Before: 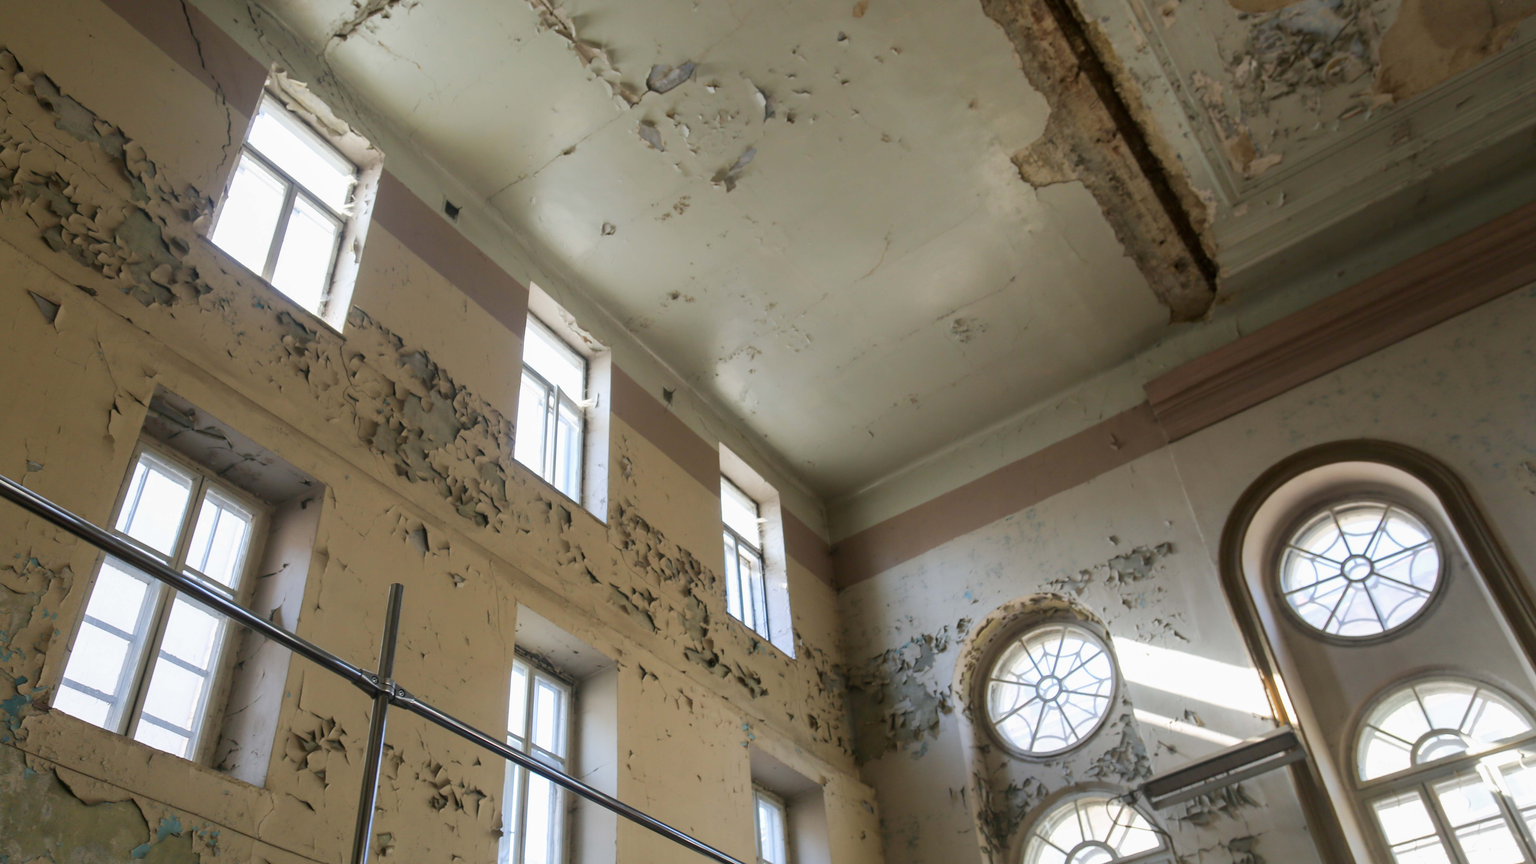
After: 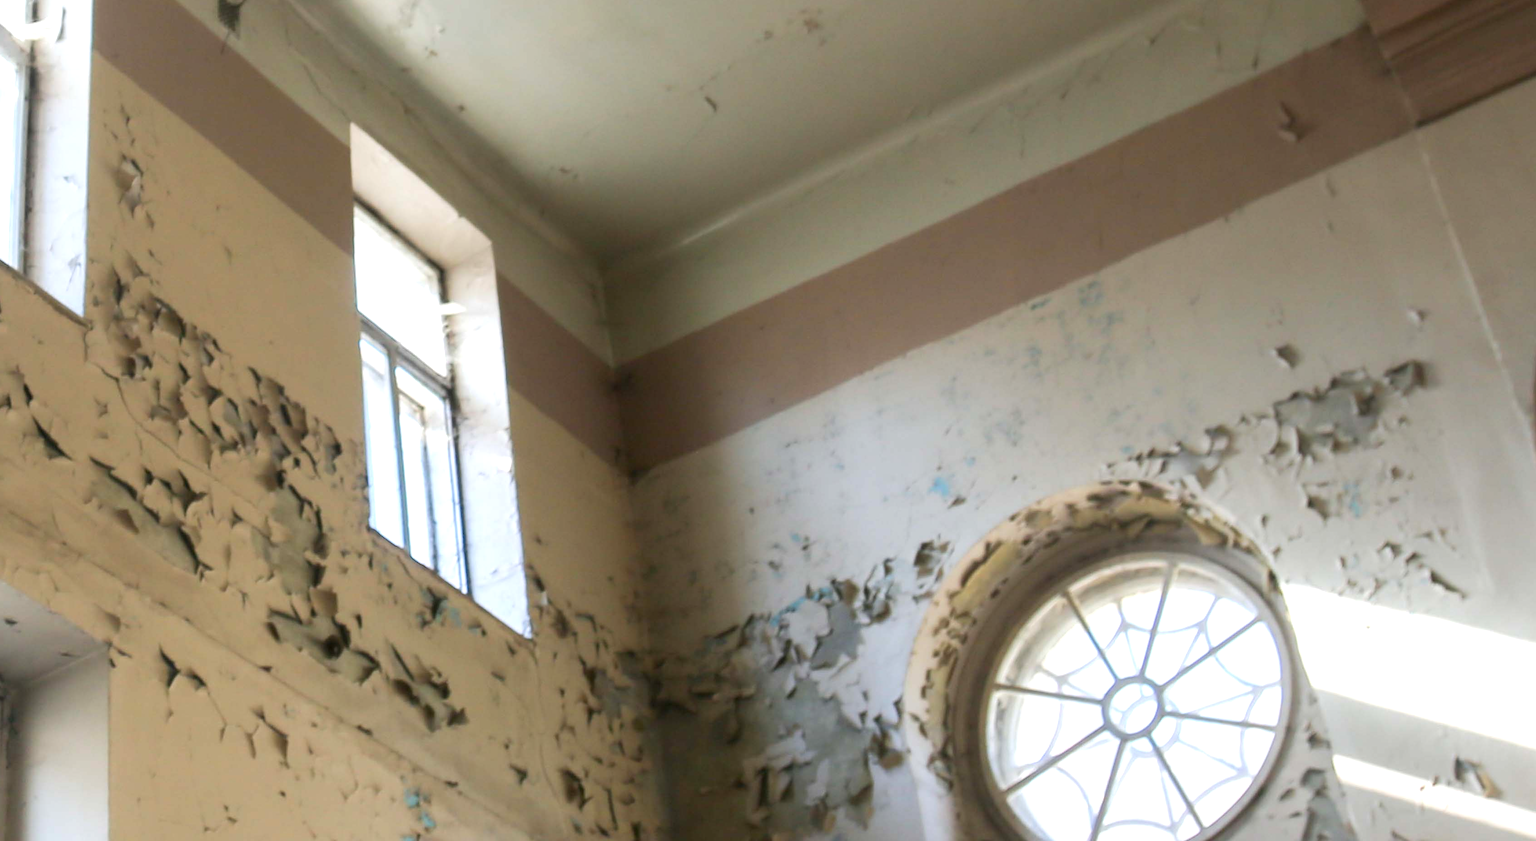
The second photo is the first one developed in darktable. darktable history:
exposure: black level correction 0.001, exposure 0.5 EV, compensate exposure bias true, compensate highlight preservation false
crop: left 37.221%, top 45.169%, right 20.63%, bottom 13.777%
tone equalizer: on, module defaults
